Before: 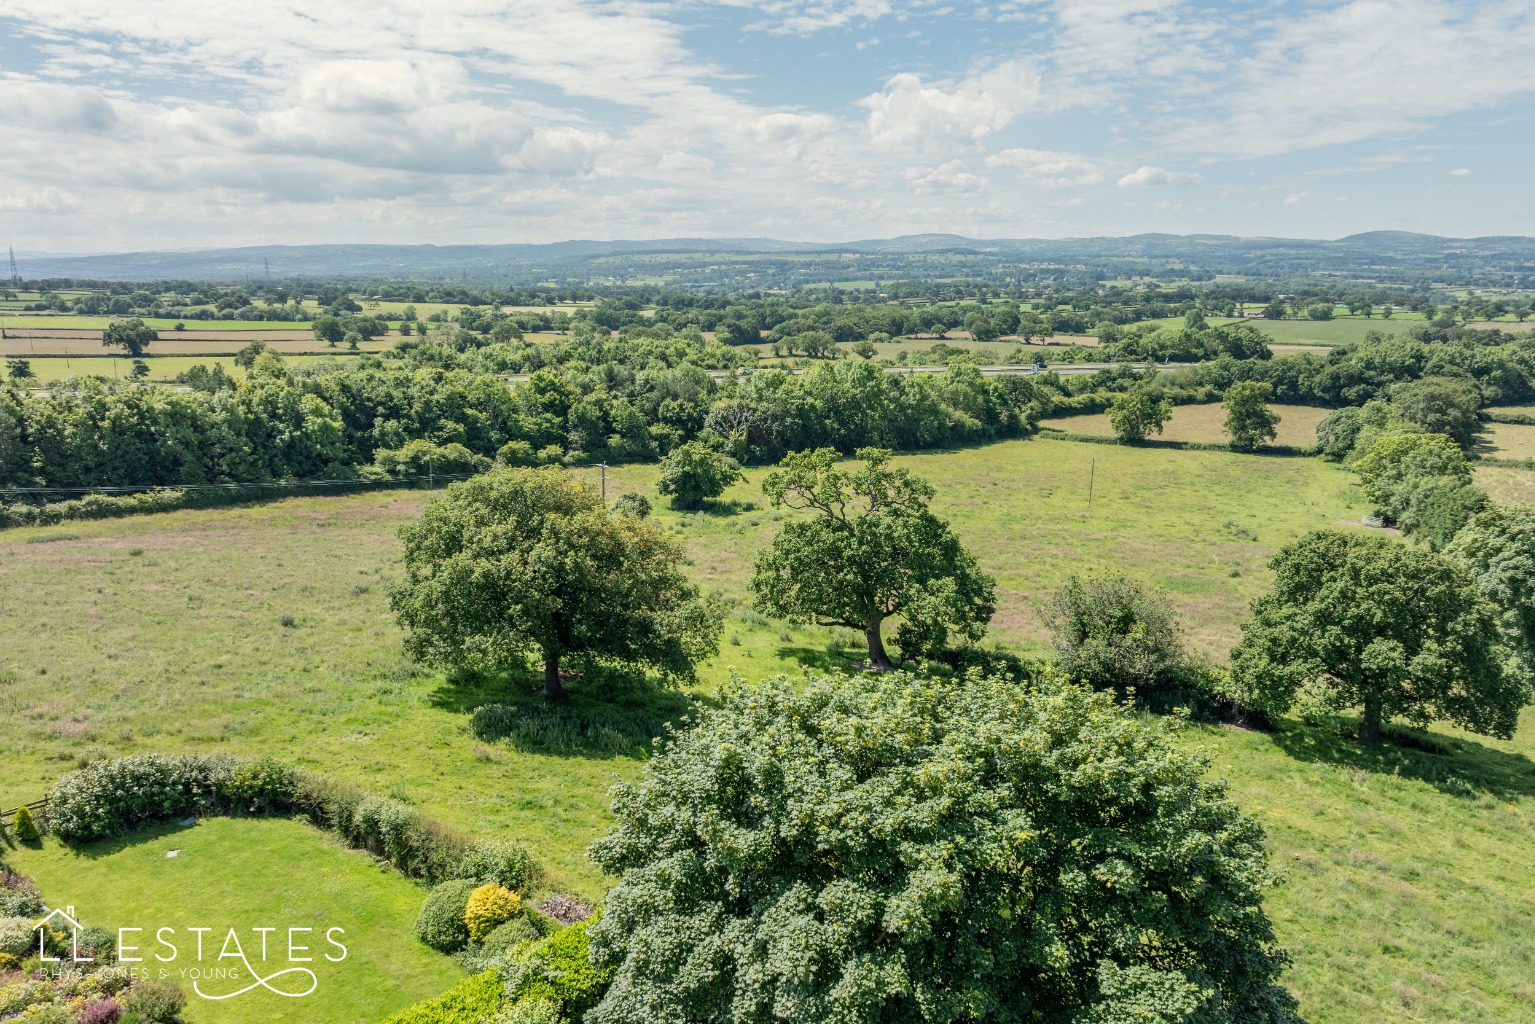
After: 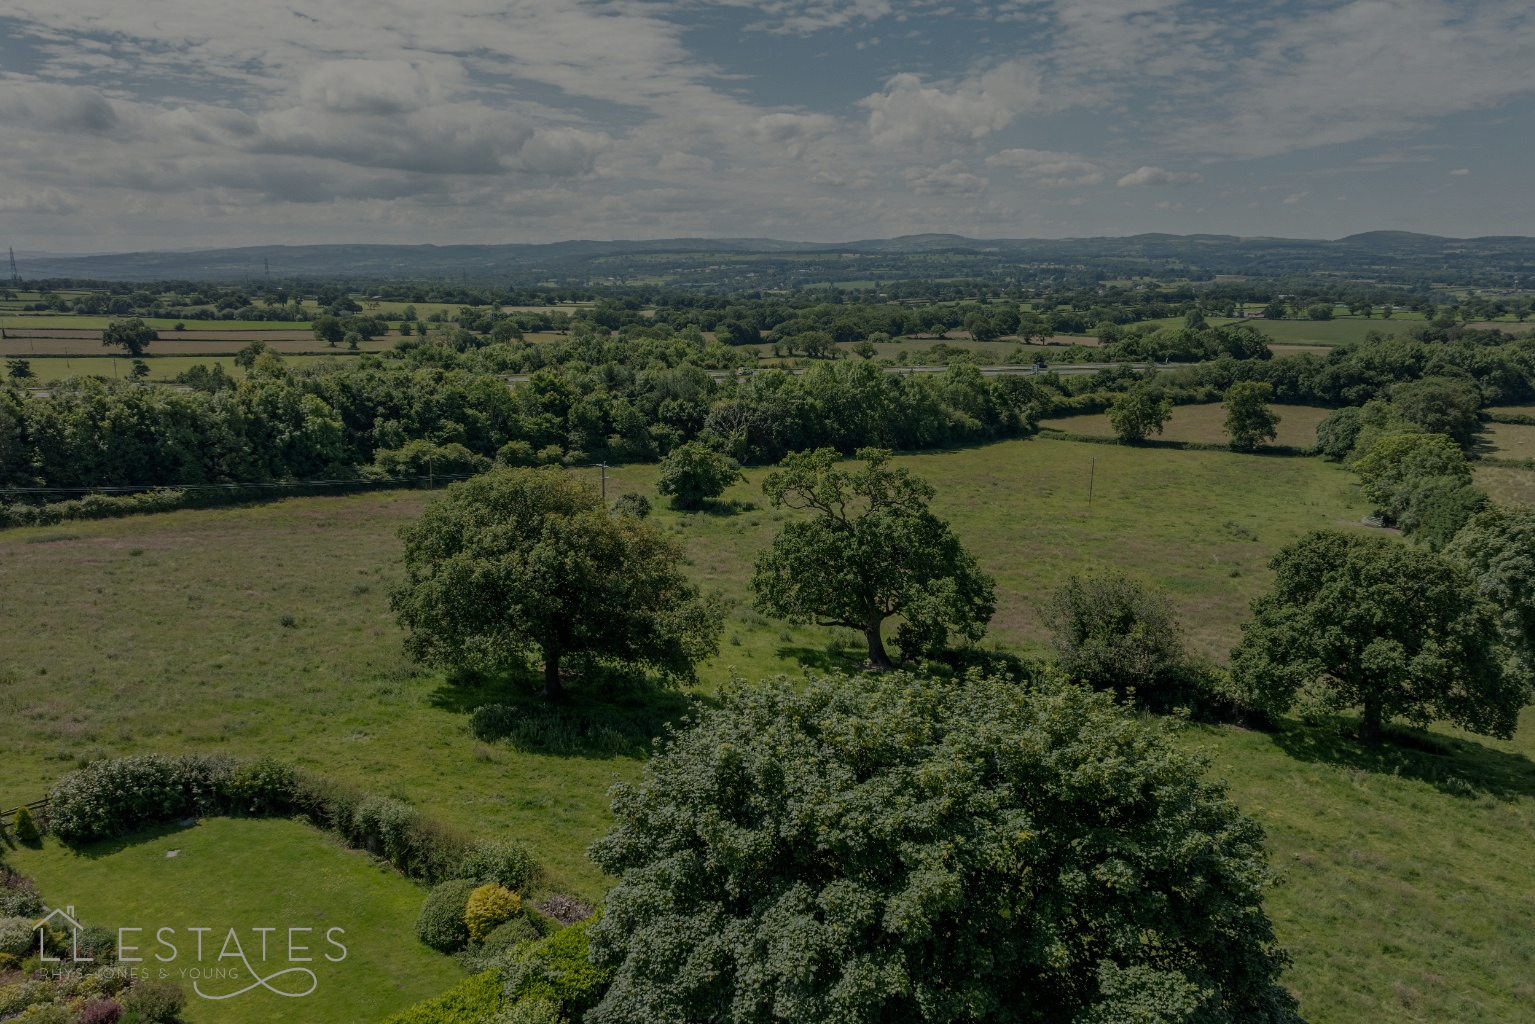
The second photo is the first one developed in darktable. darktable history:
tone equalizer: -8 EV -2 EV, -7 EV -1.97 EV, -6 EV -1.99 EV, -5 EV -2 EV, -4 EV -1.99 EV, -3 EV -1.99 EV, -2 EV -1.98 EV, -1 EV -1.61 EV, +0 EV -1.99 EV, edges refinement/feathering 500, mask exposure compensation -1.57 EV, preserve details no
